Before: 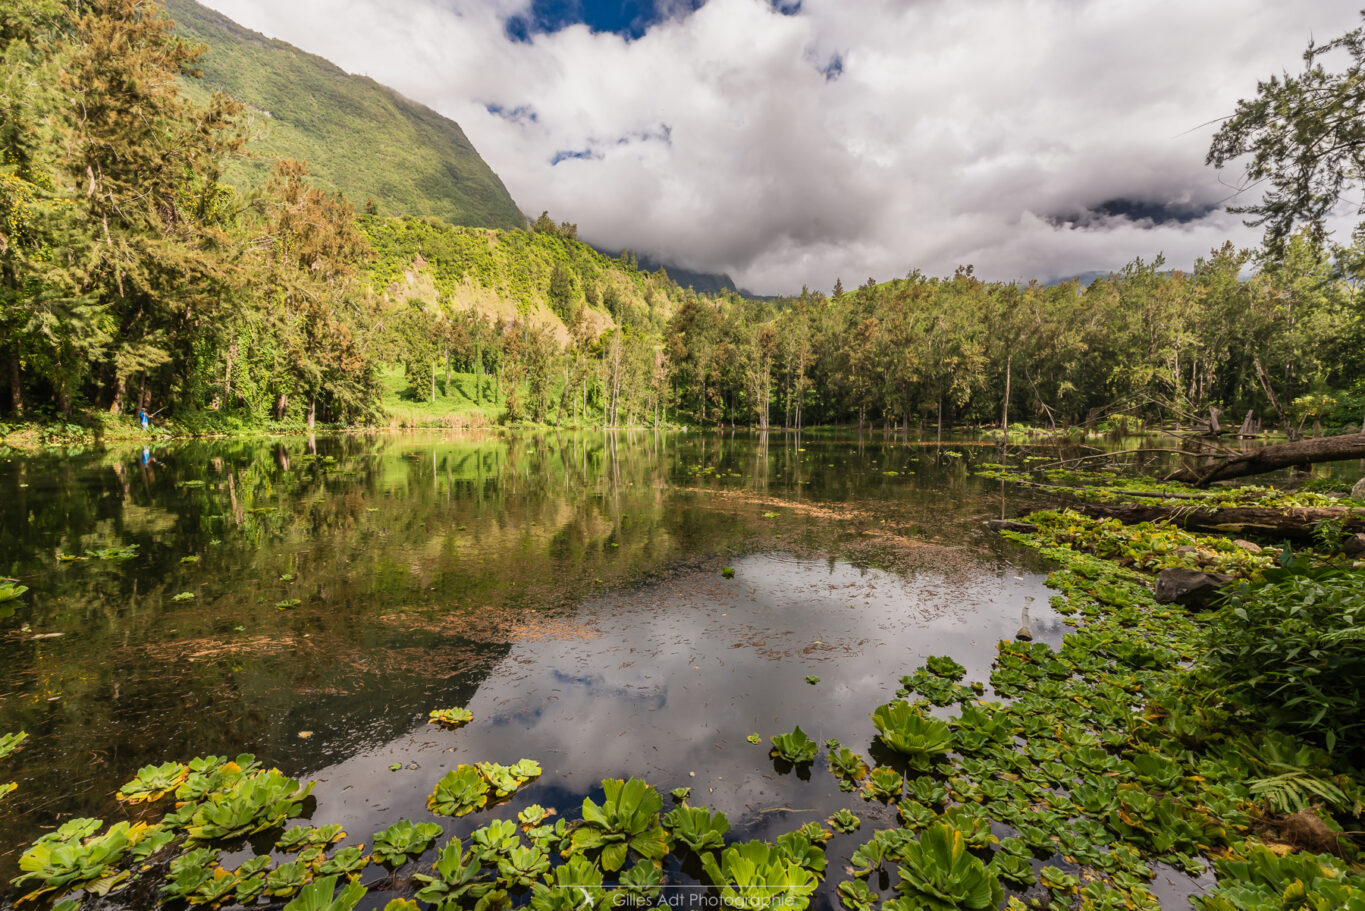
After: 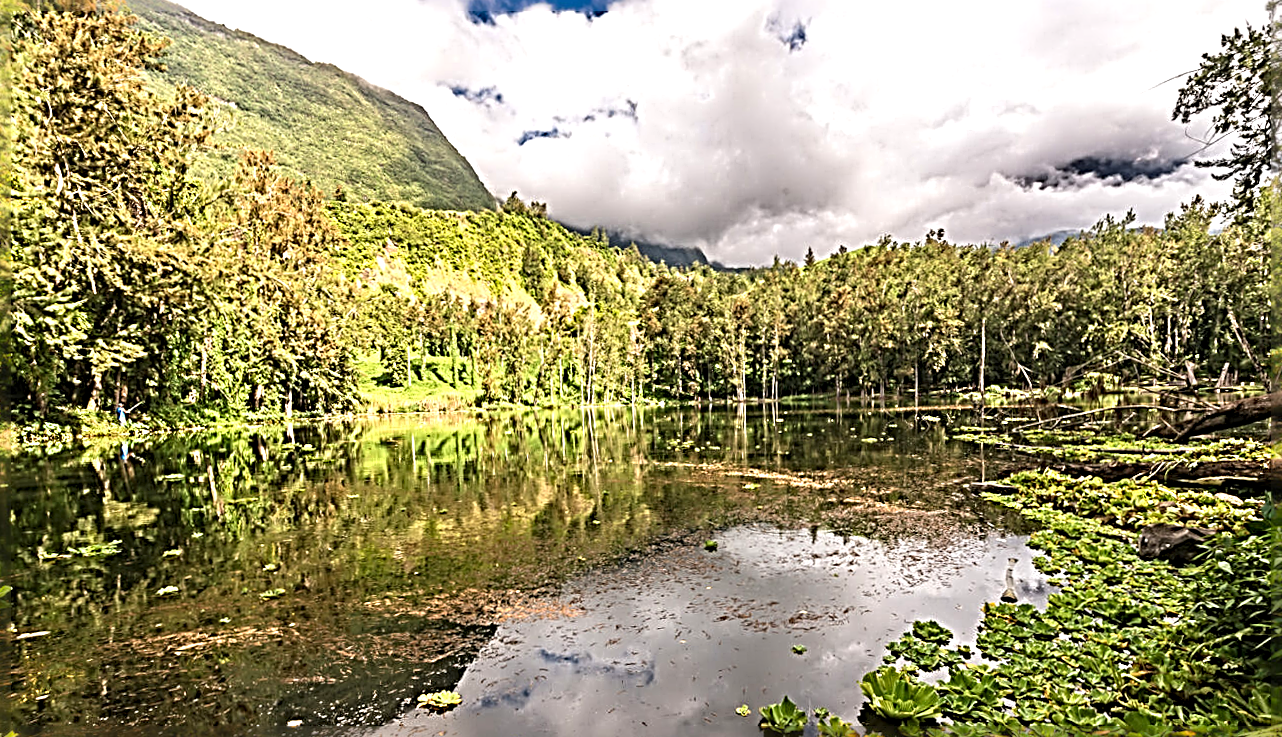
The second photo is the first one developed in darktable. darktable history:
rotate and perspective: rotation -2°, crop left 0.022, crop right 0.978, crop top 0.049, crop bottom 0.951
crop and rotate: angle 0.2°, left 0.275%, right 3.127%, bottom 14.18%
sharpen: radius 4.001, amount 2
exposure: exposure 0.636 EV, compensate highlight preservation false
